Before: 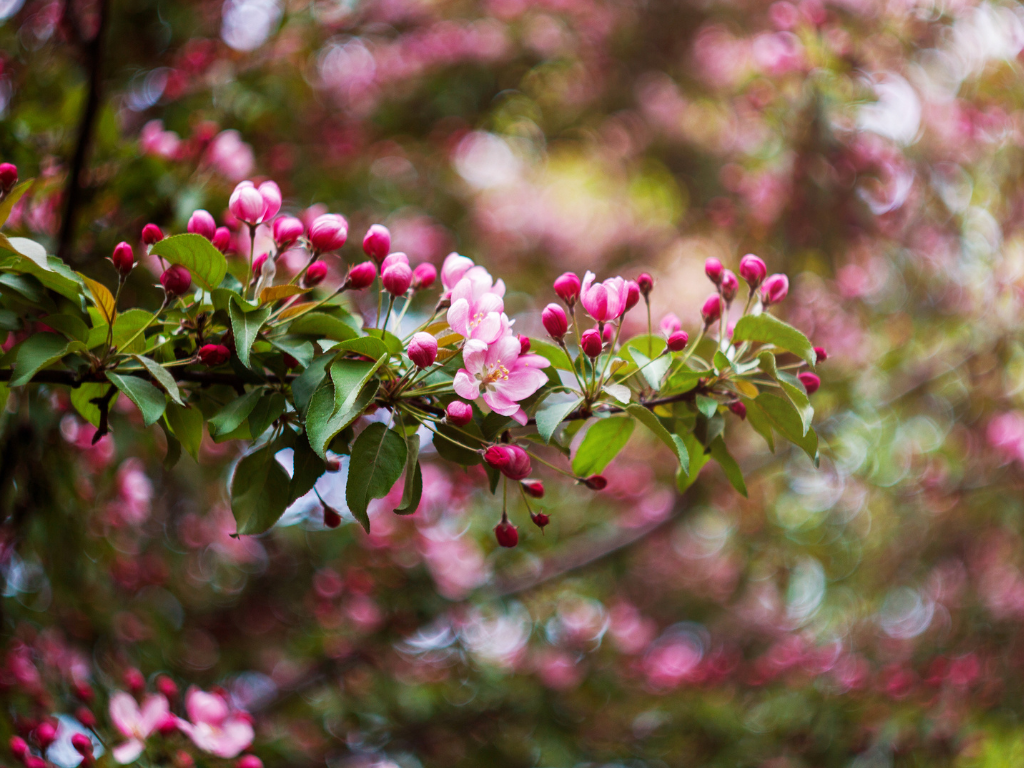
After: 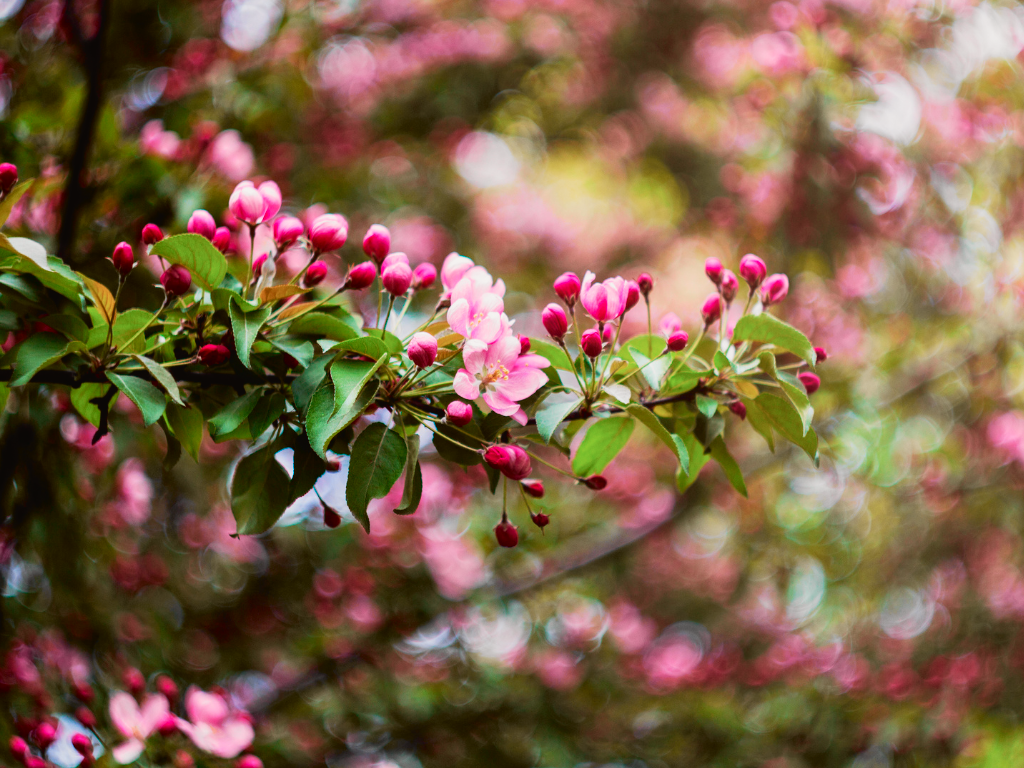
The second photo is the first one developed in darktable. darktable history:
tone curve: curves: ch0 [(0, 0.019) (0.066, 0.043) (0.189, 0.182) (0.368, 0.407) (0.501, 0.564) (0.677, 0.729) (0.851, 0.861) (0.997, 0.959)]; ch1 [(0, 0) (0.187, 0.121) (0.388, 0.346) (0.437, 0.409) (0.474, 0.472) (0.499, 0.501) (0.514, 0.507) (0.548, 0.557) (0.653, 0.663) (0.812, 0.856) (1, 1)]; ch2 [(0, 0) (0.246, 0.214) (0.421, 0.427) (0.459, 0.484) (0.5, 0.504) (0.518, 0.516) (0.529, 0.548) (0.56, 0.576) (0.607, 0.63) (0.744, 0.734) (0.867, 0.821) (0.993, 0.889)], color space Lab, independent channels, preserve colors none
